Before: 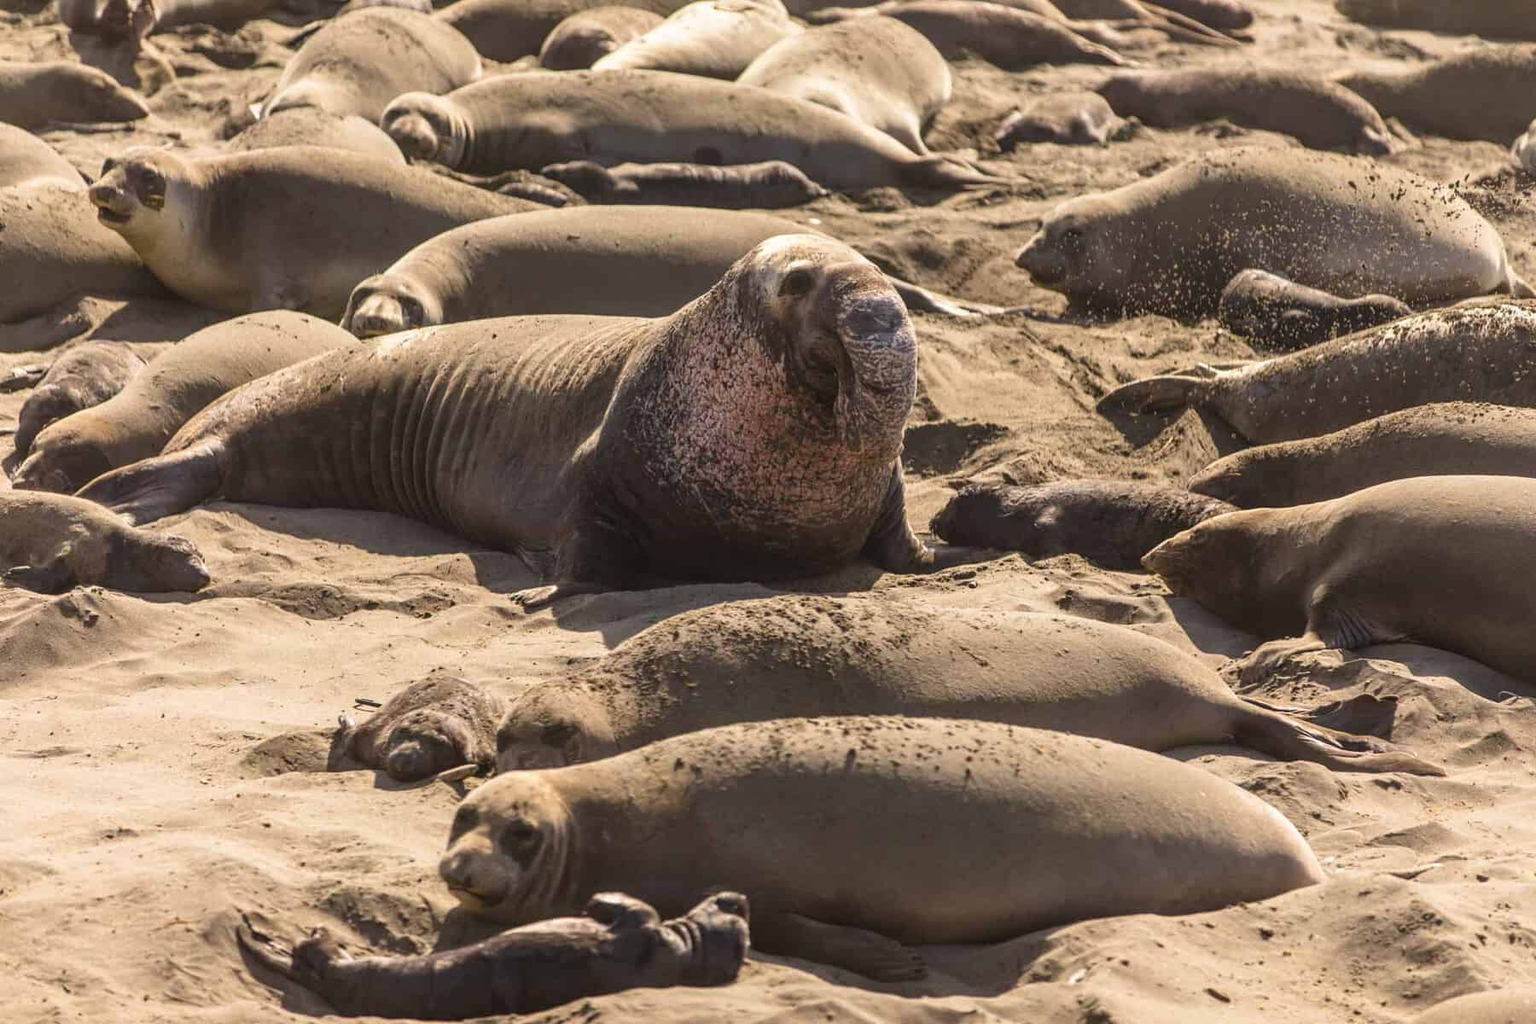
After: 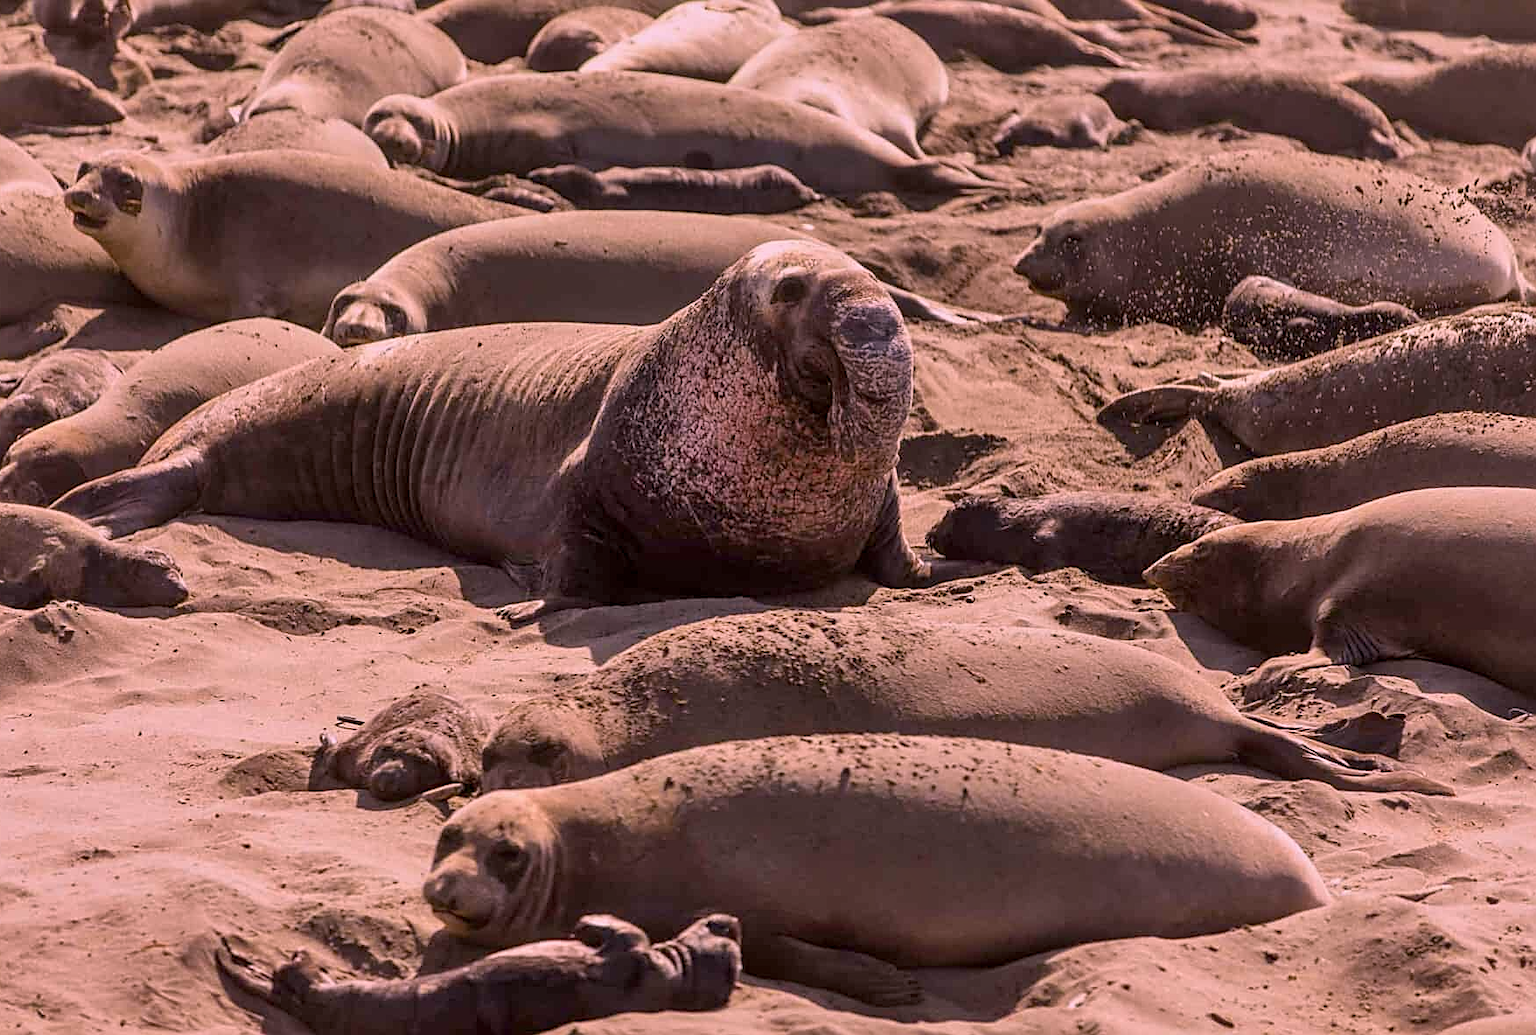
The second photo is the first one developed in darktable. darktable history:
shadows and highlights: white point adjustment 1, soften with gaussian
sharpen: on, module defaults
white balance: red 1.188, blue 1.11
exposure: black level correction 0.009, exposure -0.637 EV, compensate highlight preservation false
crop and rotate: left 1.774%, right 0.633%, bottom 1.28%
